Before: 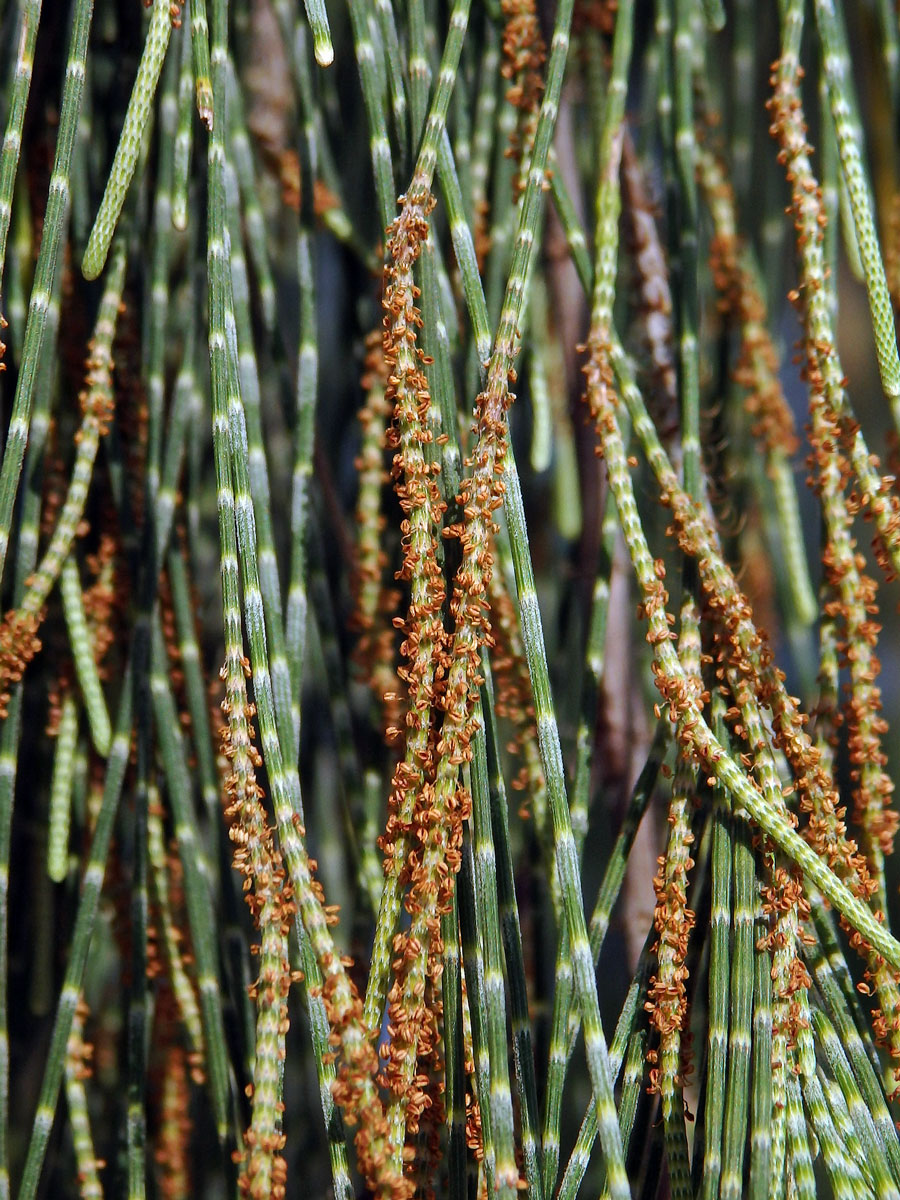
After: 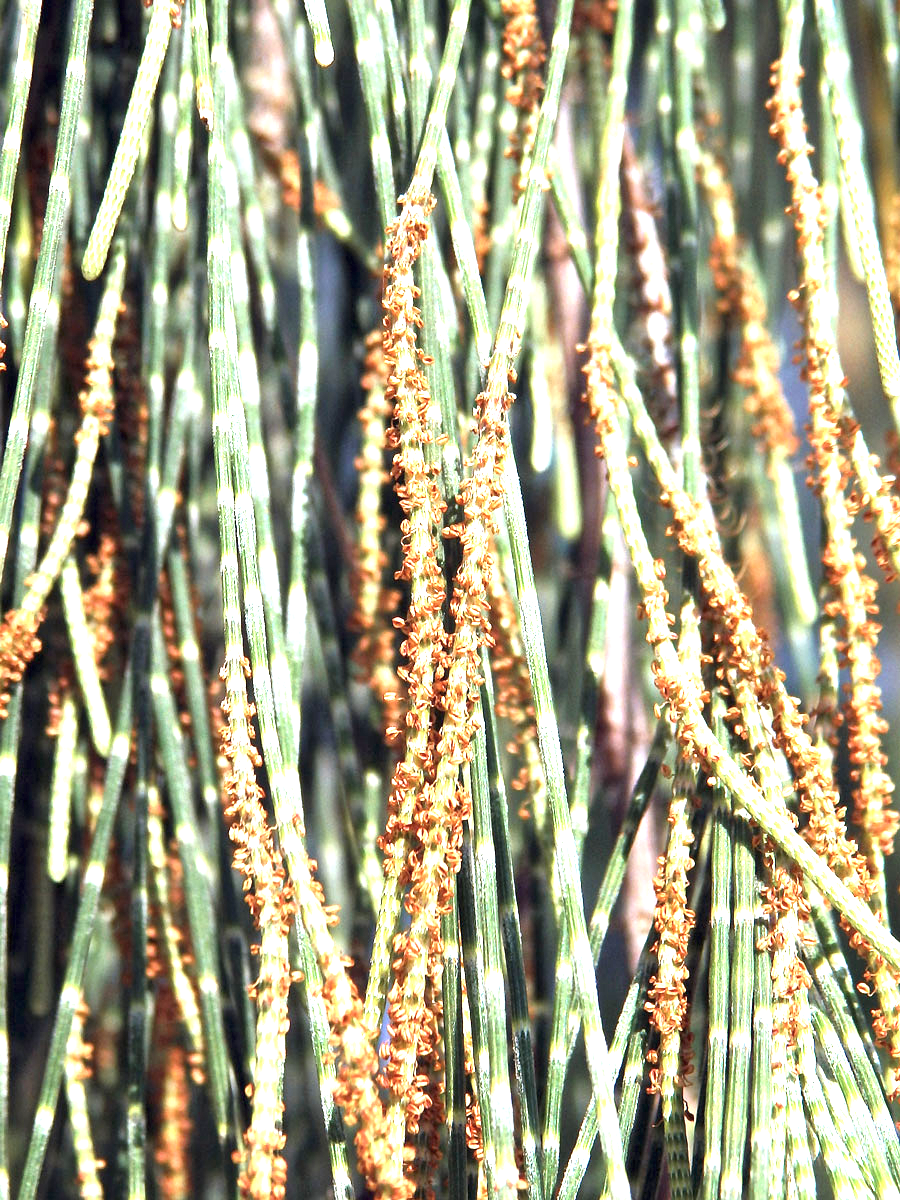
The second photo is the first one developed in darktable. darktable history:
color zones: curves: ch0 [(0, 0.5) (0.143, 0.5) (0.286, 0.5) (0.429, 0.504) (0.571, 0.5) (0.714, 0.509) (0.857, 0.5) (1, 0.5)]; ch1 [(0, 0.425) (0.143, 0.425) (0.286, 0.375) (0.429, 0.405) (0.571, 0.5) (0.714, 0.47) (0.857, 0.425) (1, 0.435)]; ch2 [(0, 0.5) (0.143, 0.5) (0.286, 0.5) (0.429, 0.517) (0.571, 0.5) (0.714, 0.51) (0.857, 0.5) (1, 0.5)]
exposure: black level correction 0, exposure 1.995 EV, compensate highlight preservation false
